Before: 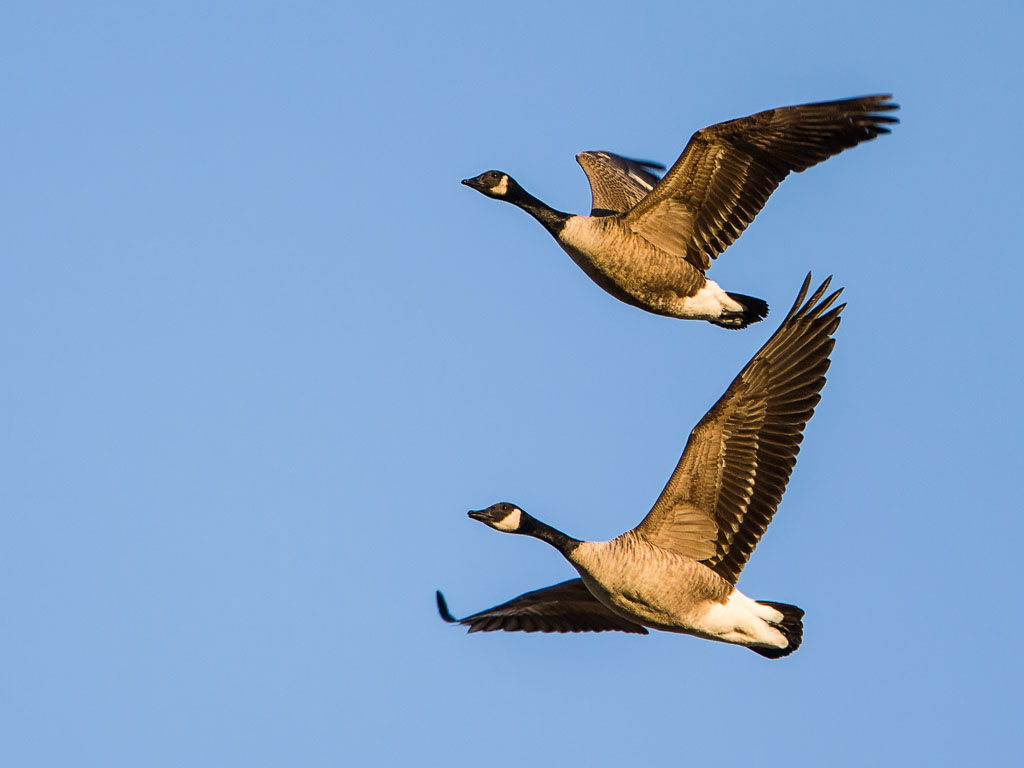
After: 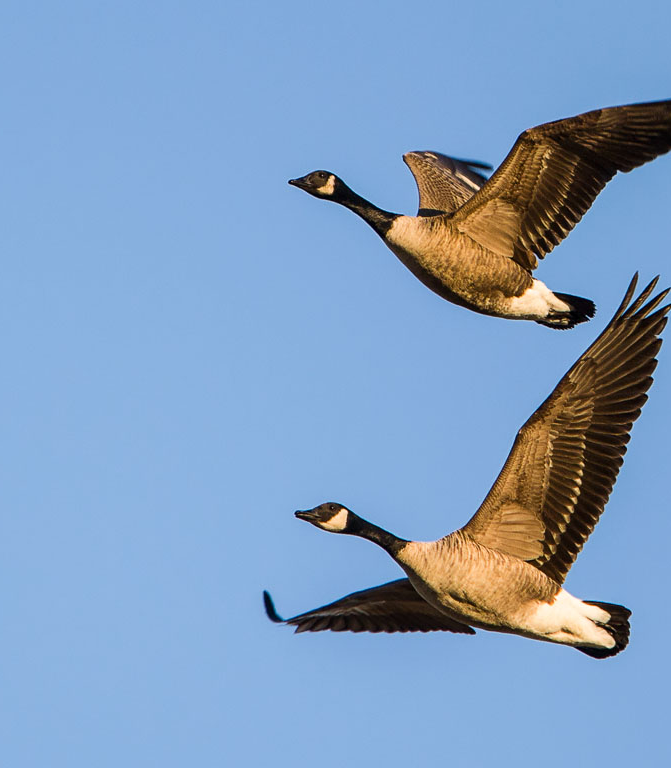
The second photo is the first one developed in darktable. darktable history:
crop: left 16.934%, right 16.569%
